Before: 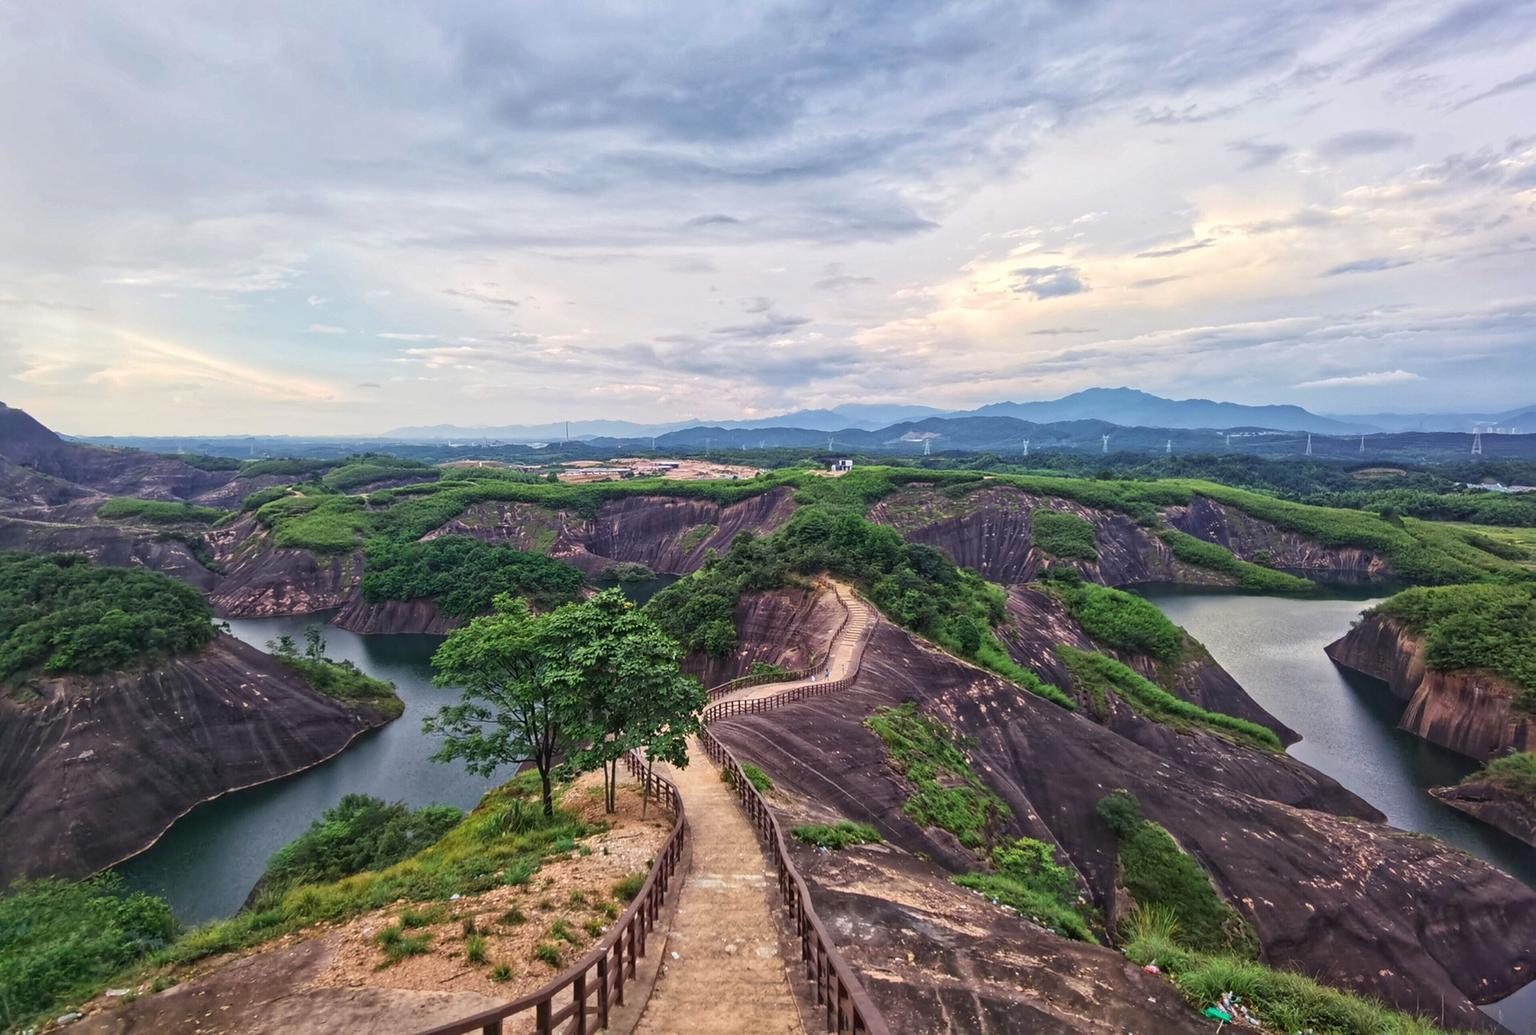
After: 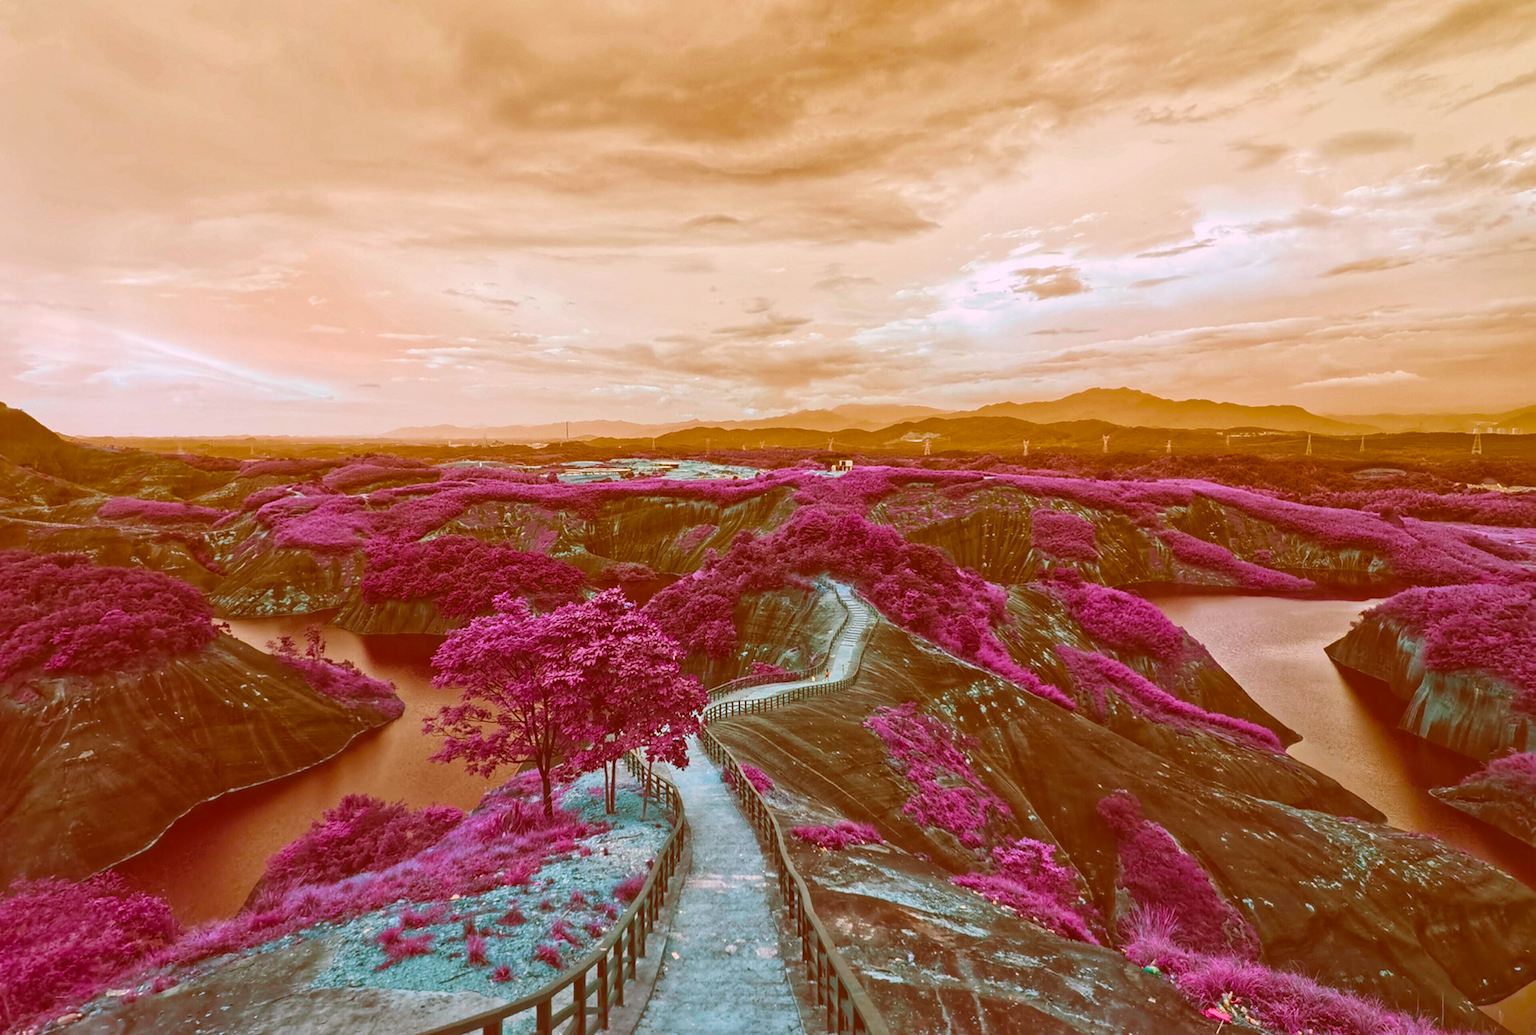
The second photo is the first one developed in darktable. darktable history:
color balance rgb: shadows lift › chroma 9.897%, shadows lift › hue 43.06°, perceptual saturation grading › global saturation 34.795%, perceptual saturation grading › highlights -29.828%, perceptual saturation grading › shadows 35.575%, hue shift 179.74°, global vibrance 49.417%, contrast 0.303%
color correction: highlights a* 9.21, highlights b* 8.89, shadows a* 39.28, shadows b* 39.77, saturation 0.808
exposure: black level correction -0.026, exposure -0.121 EV, compensate highlight preservation false
